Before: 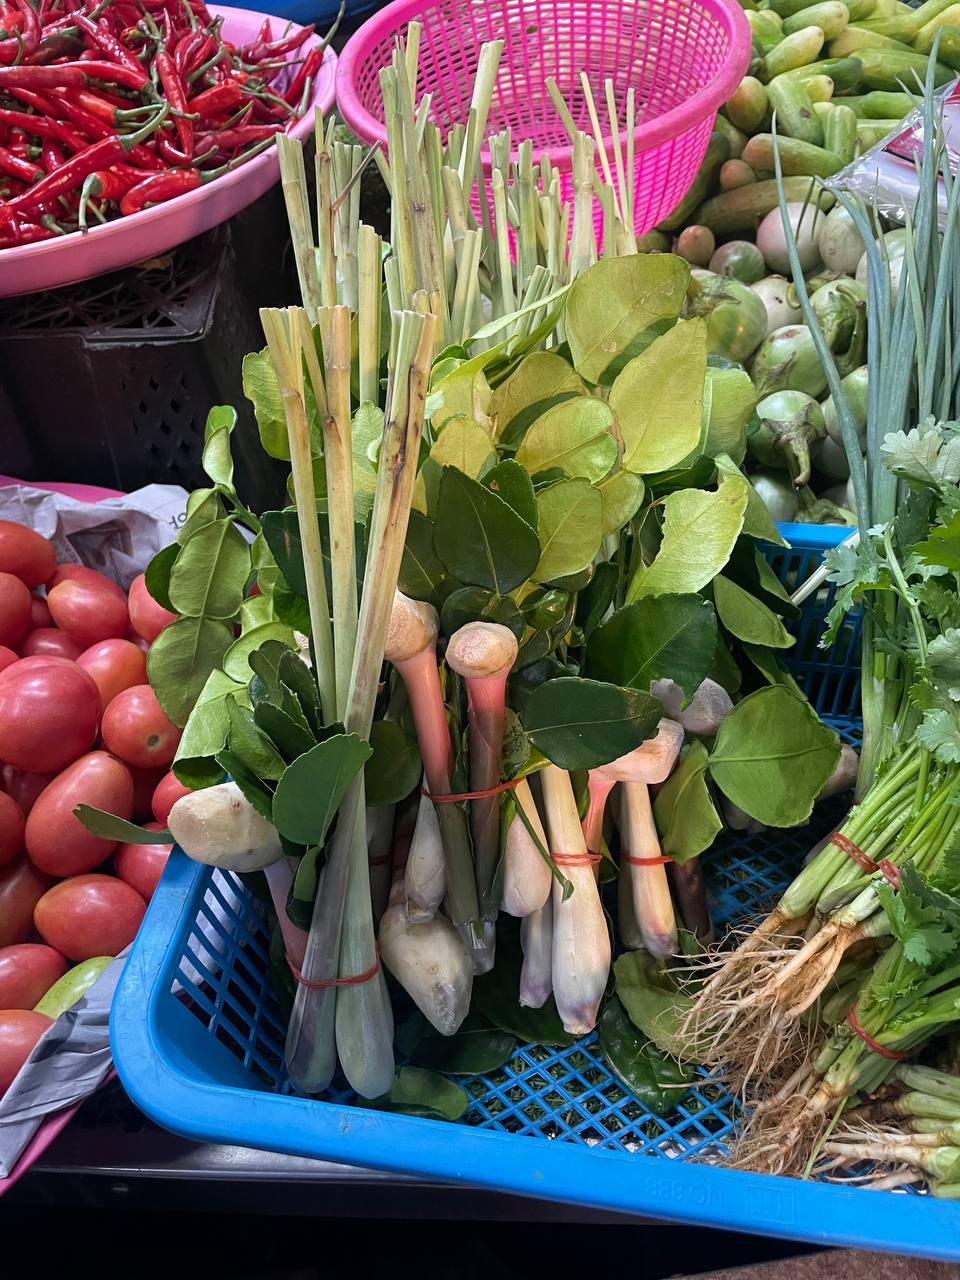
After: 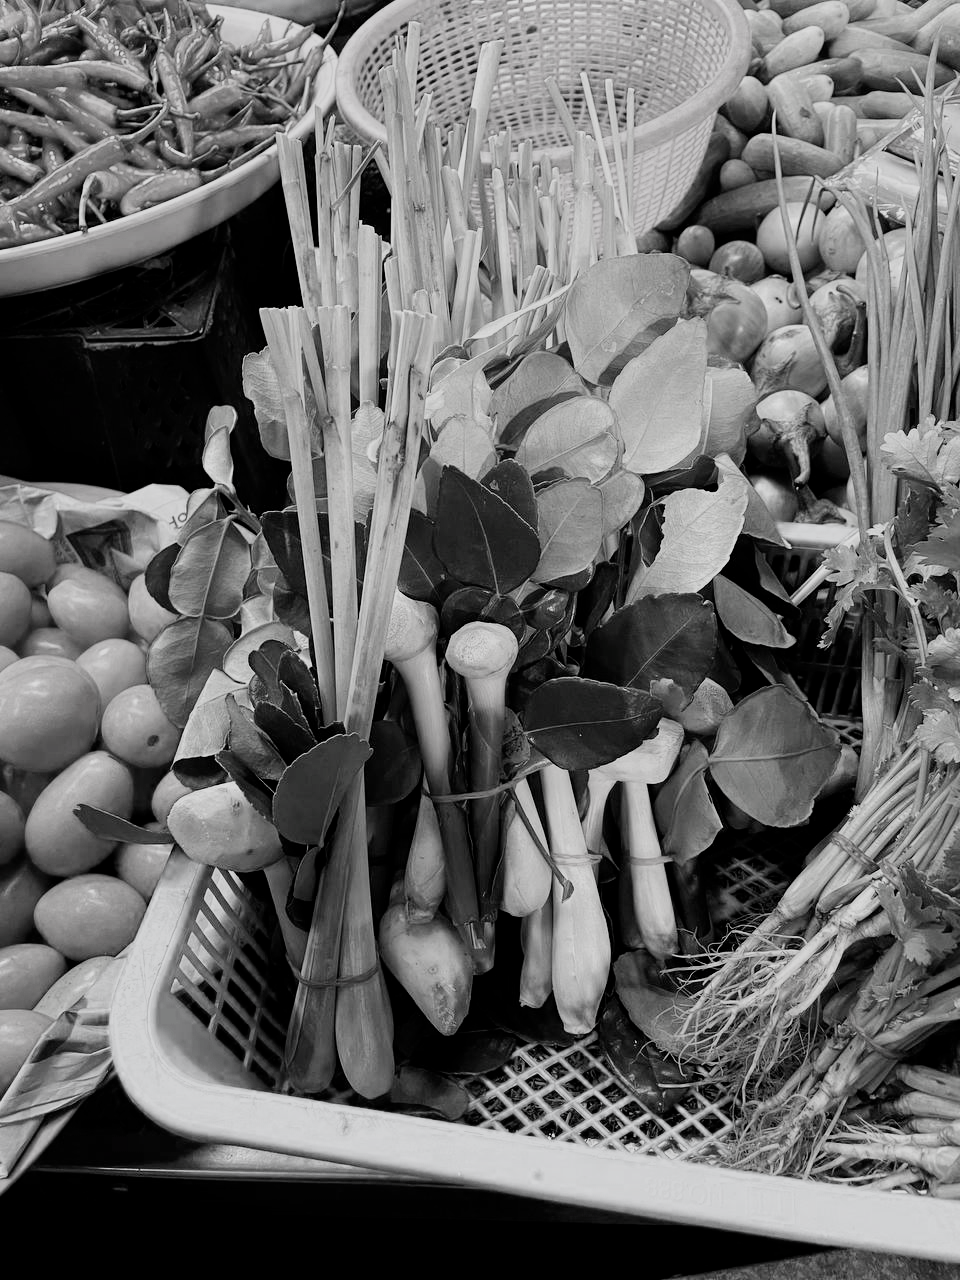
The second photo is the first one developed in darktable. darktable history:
filmic rgb: black relative exposure -5.12 EV, white relative exposure 3.55 EV, hardness 3.17, contrast 1.201, highlights saturation mix -49.2%, color science v5 (2021), contrast in shadows safe, contrast in highlights safe
